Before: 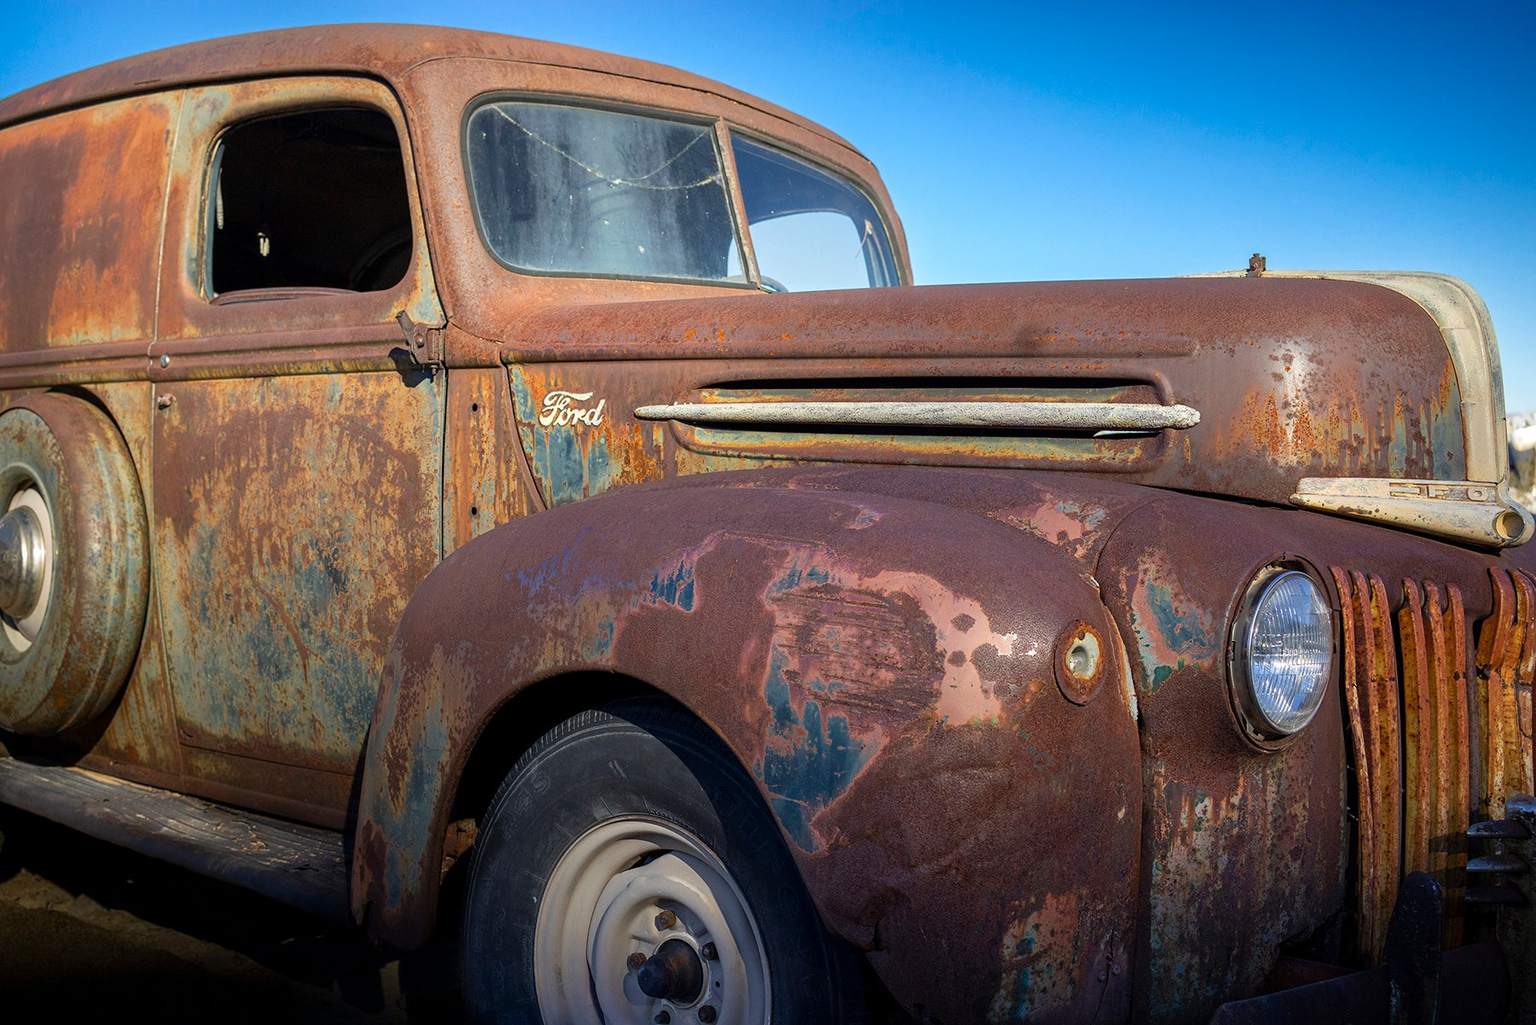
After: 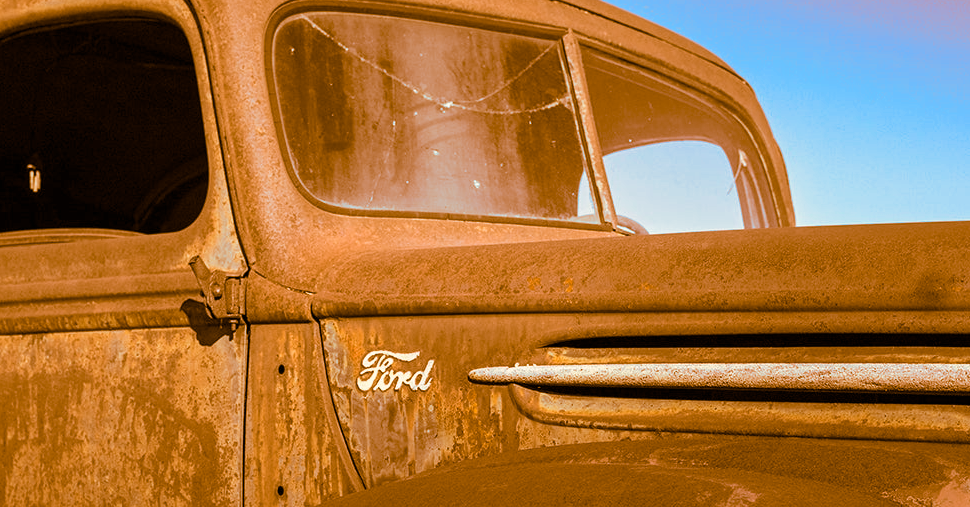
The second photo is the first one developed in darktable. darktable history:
crop: left 15.306%, top 9.065%, right 30.789%, bottom 48.638%
split-toning: shadows › hue 26°, shadows › saturation 0.92, highlights › hue 40°, highlights › saturation 0.92, balance -63, compress 0%
